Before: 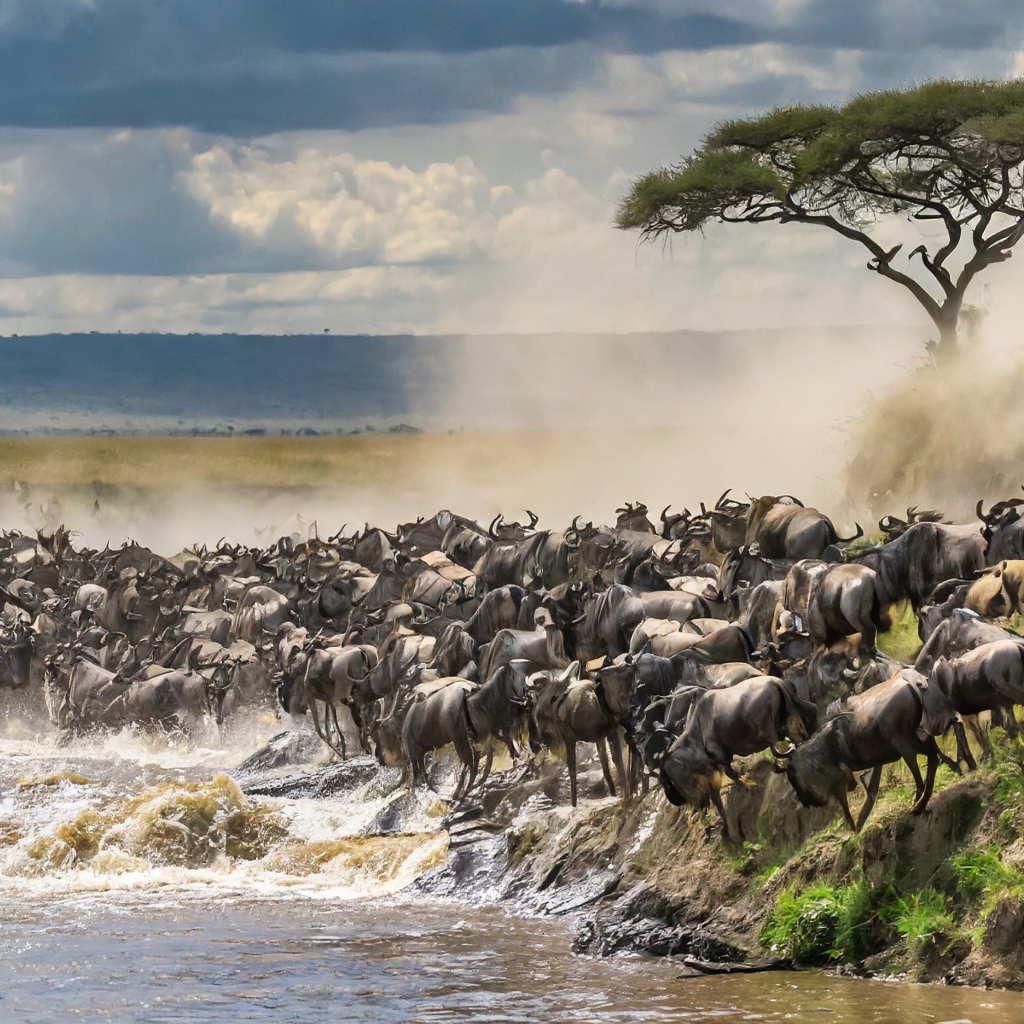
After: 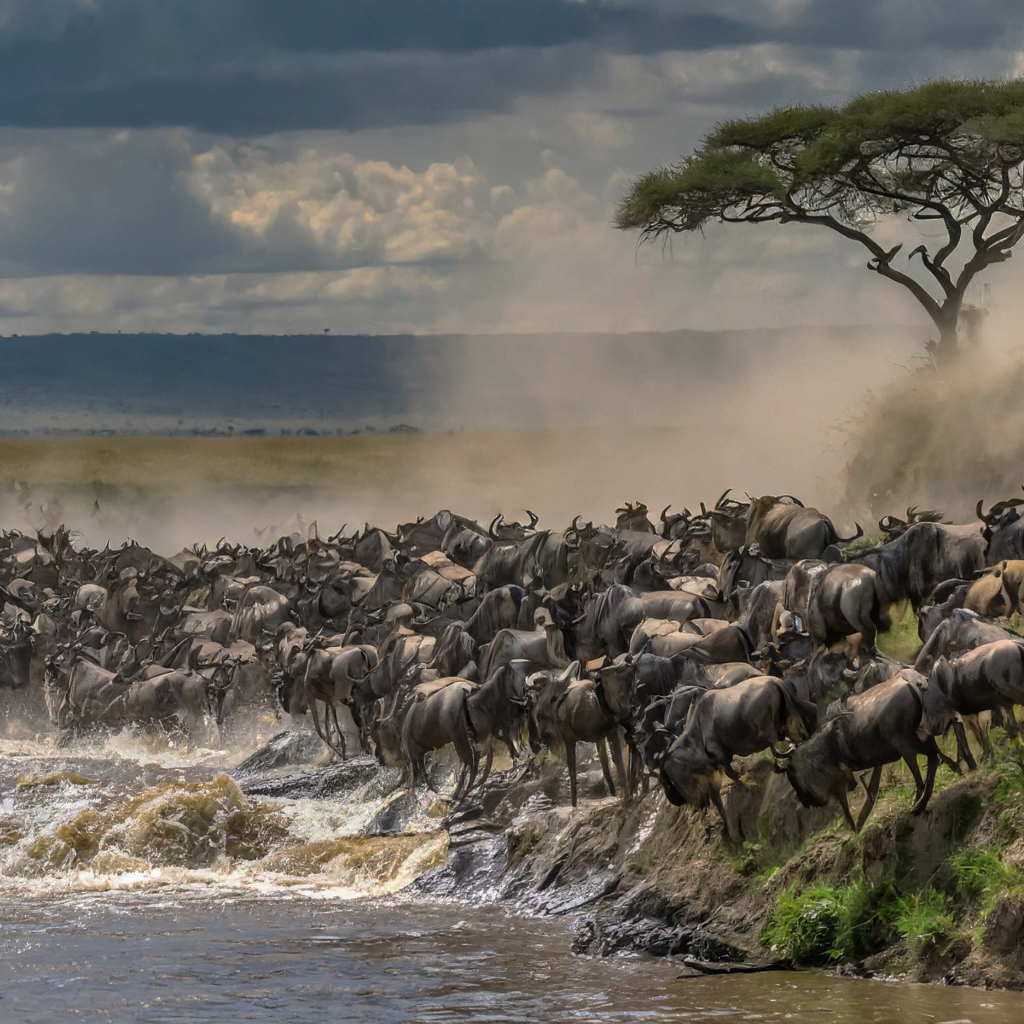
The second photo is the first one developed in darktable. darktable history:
base curve: curves: ch0 [(0, 0) (0.841, 0.609) (1, 1)], preserve colors none
local contrast: detail 110%
